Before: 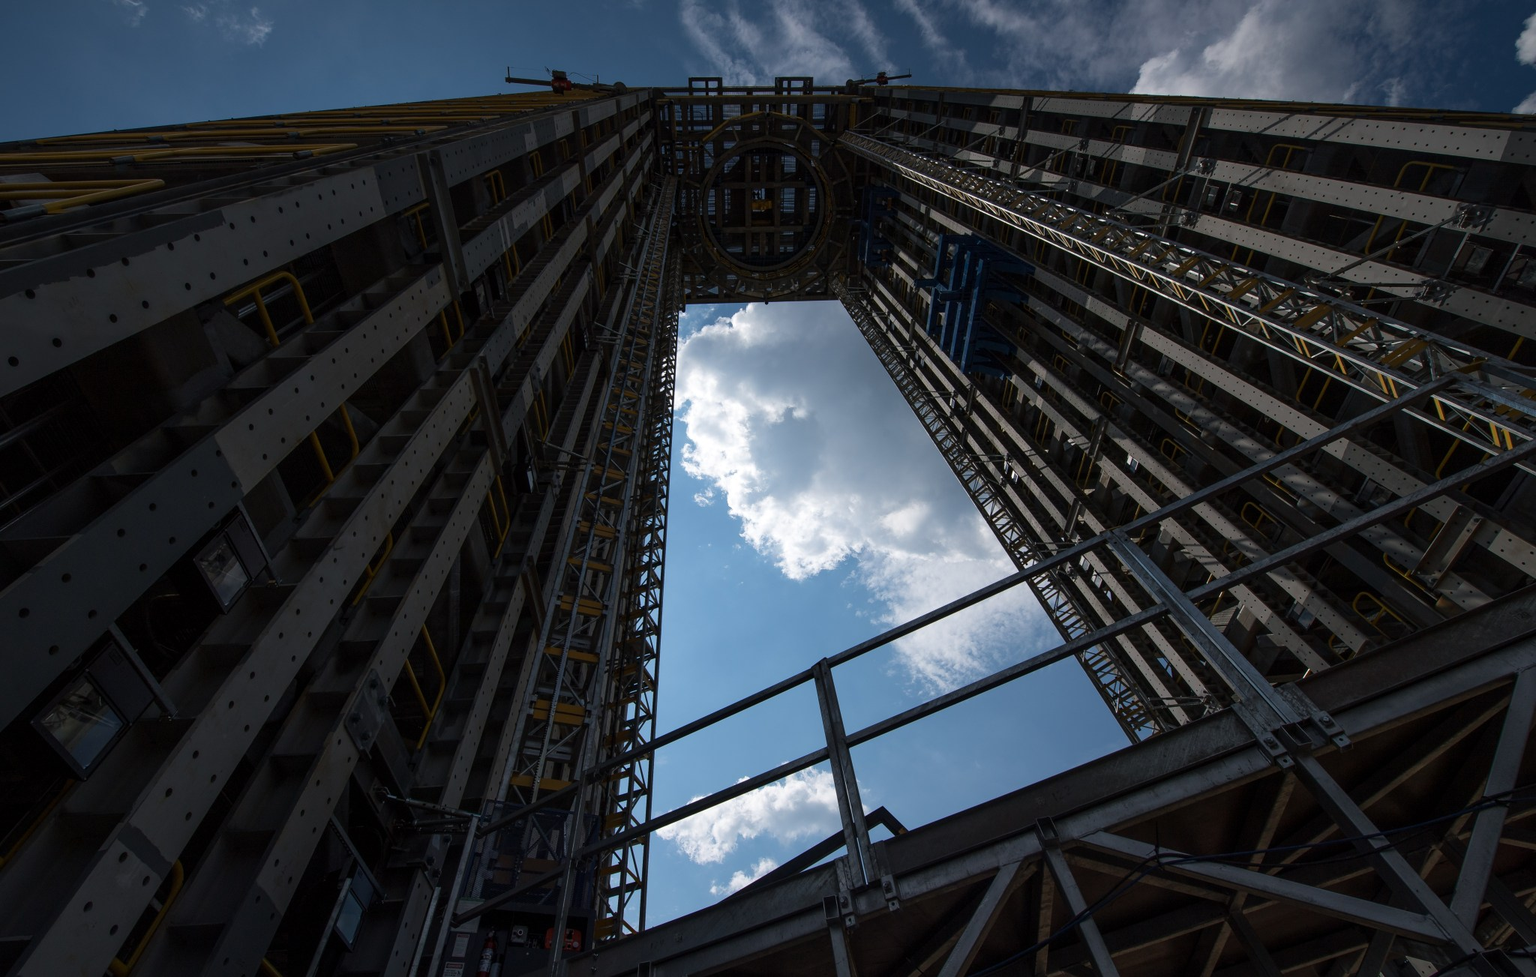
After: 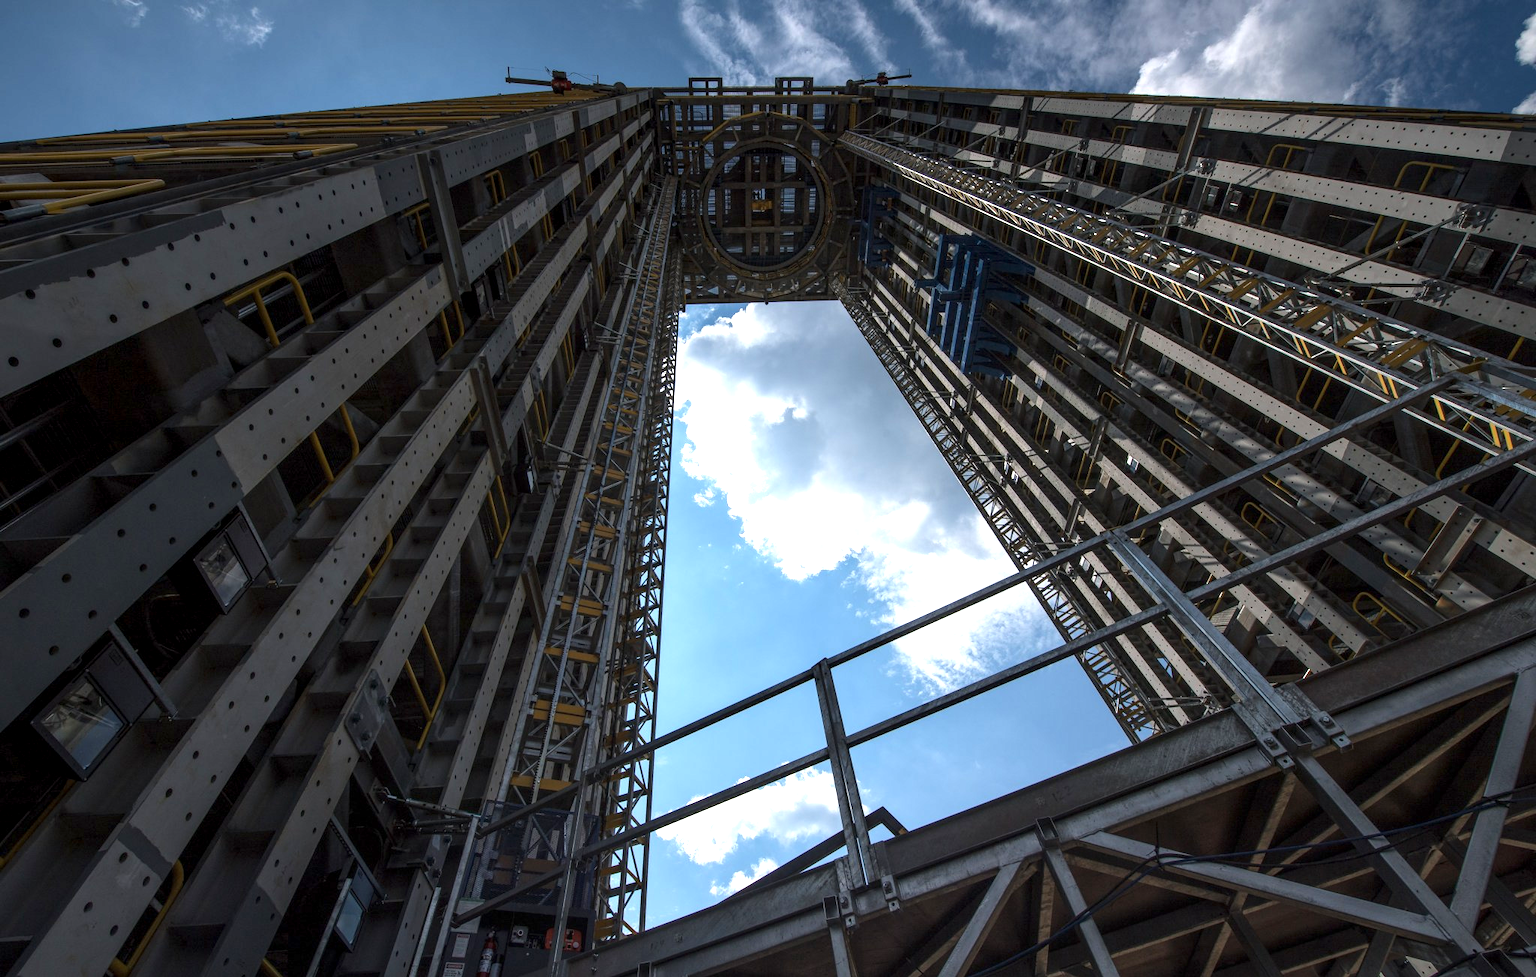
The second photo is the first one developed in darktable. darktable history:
exposure: black level correction 0, exposure 1.2 EV, compensate exposure bias true, compensate highlight preservation false
local contrast: on, module defaults
